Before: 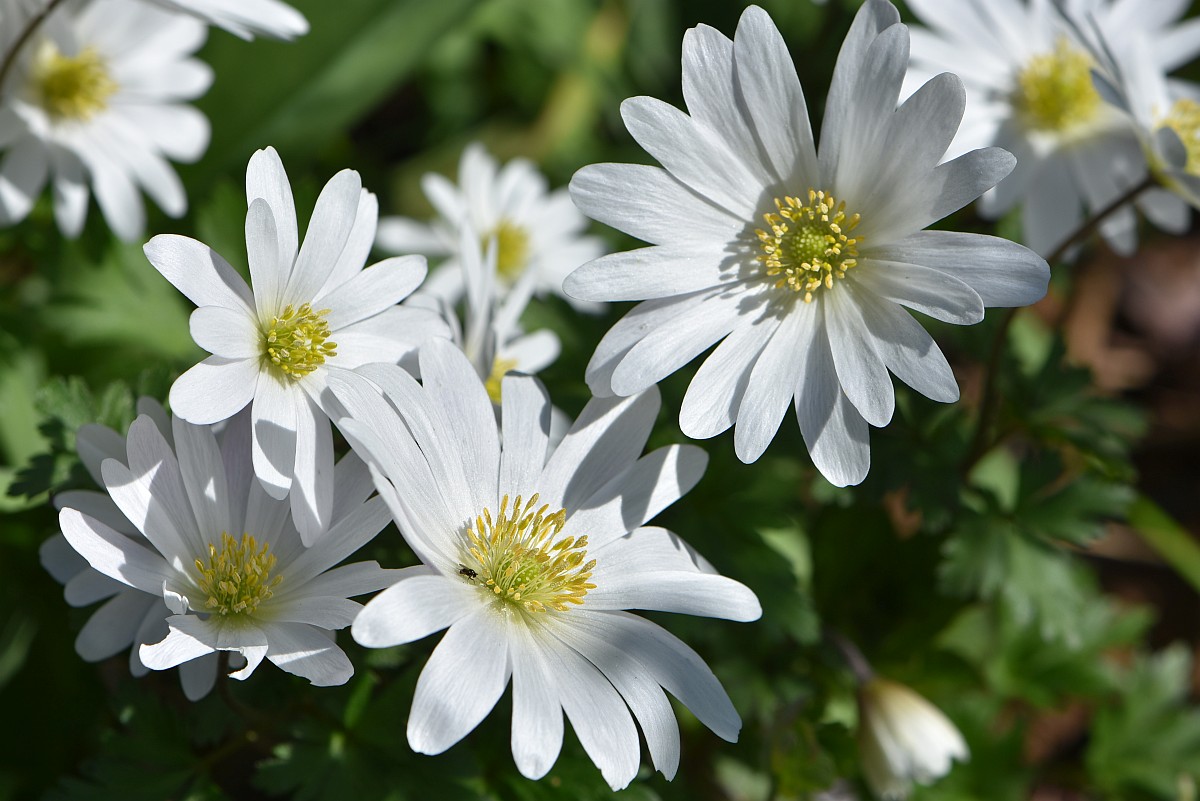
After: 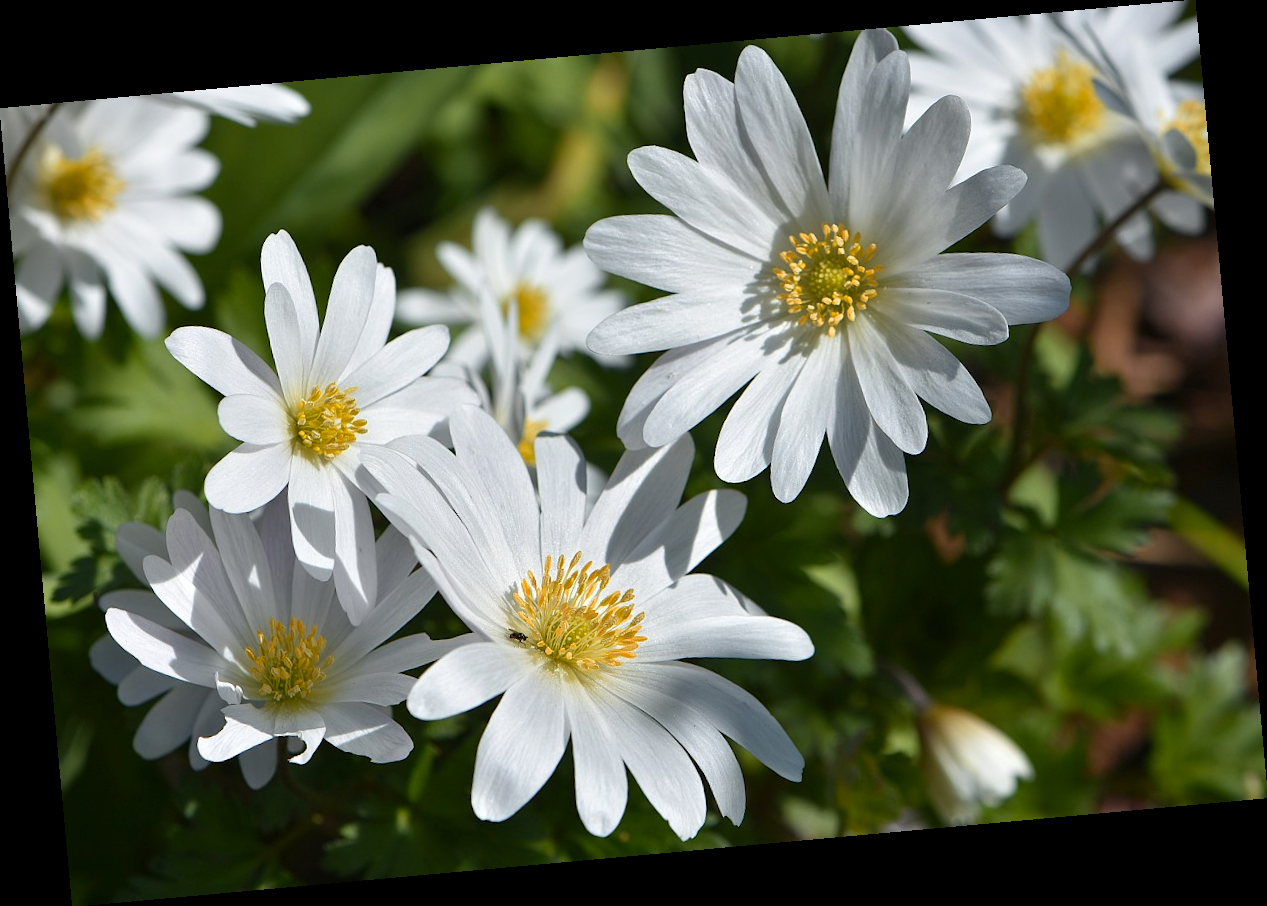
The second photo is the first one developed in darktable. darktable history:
rotate and perspective: rotation -5.2°, automatic cropping off
color zones: curves: ch1 [(0.239, 0.552) (0.75, 0.5)]; ch2 [(0.25, 0.462) (0.749, 0.457)], mix 25.94%
